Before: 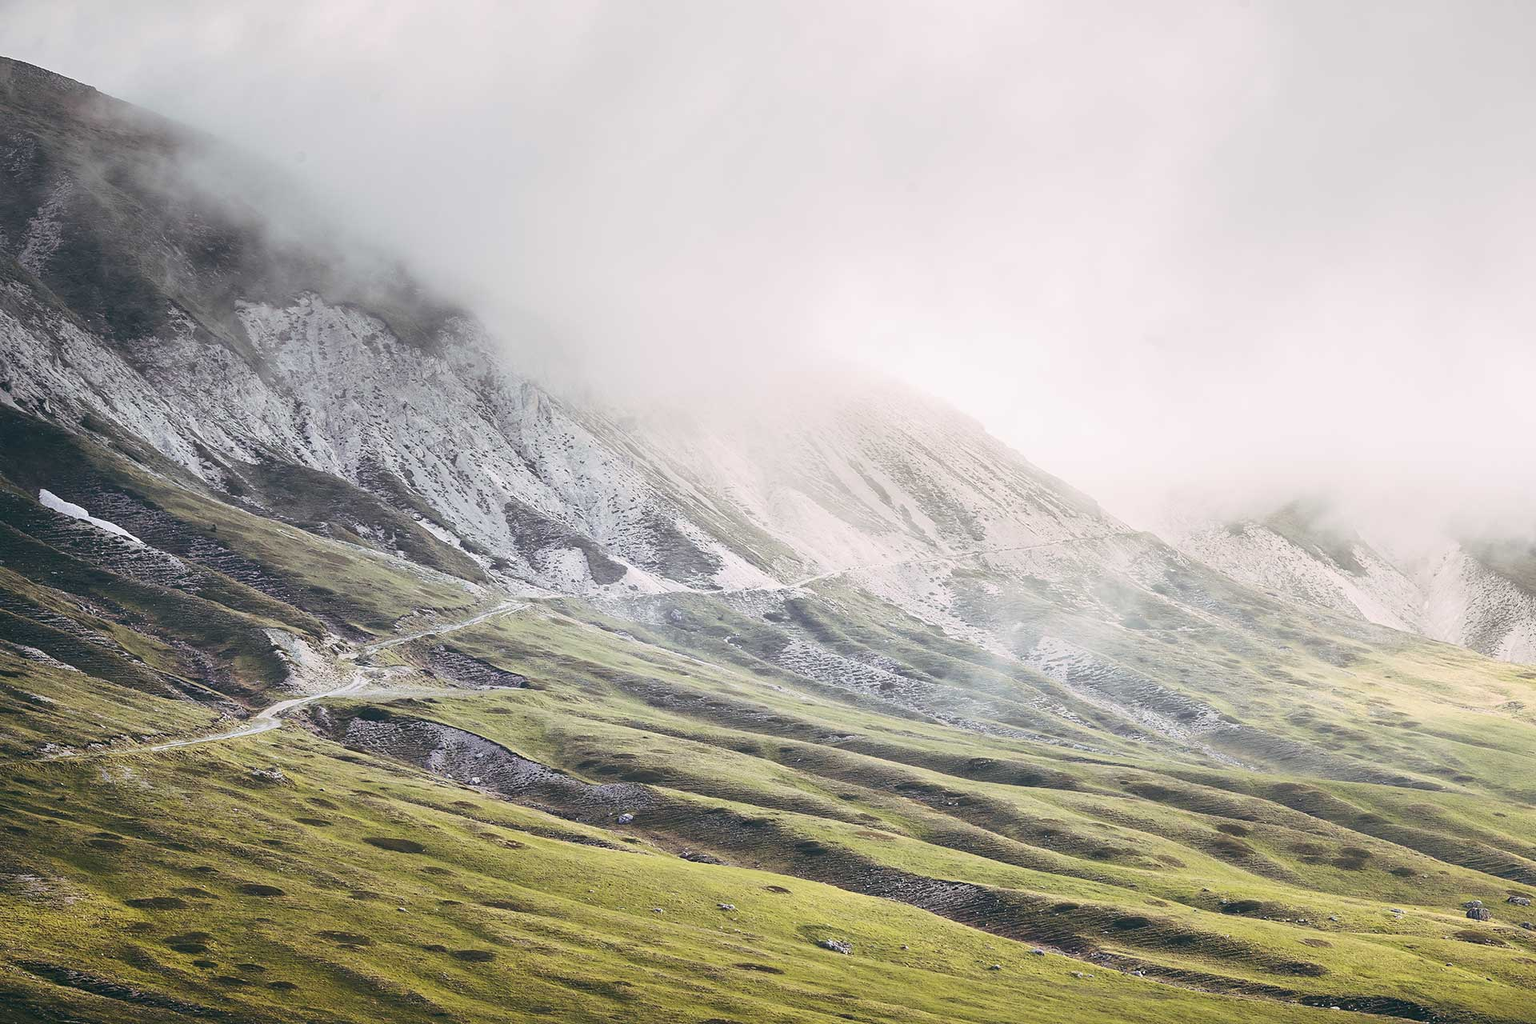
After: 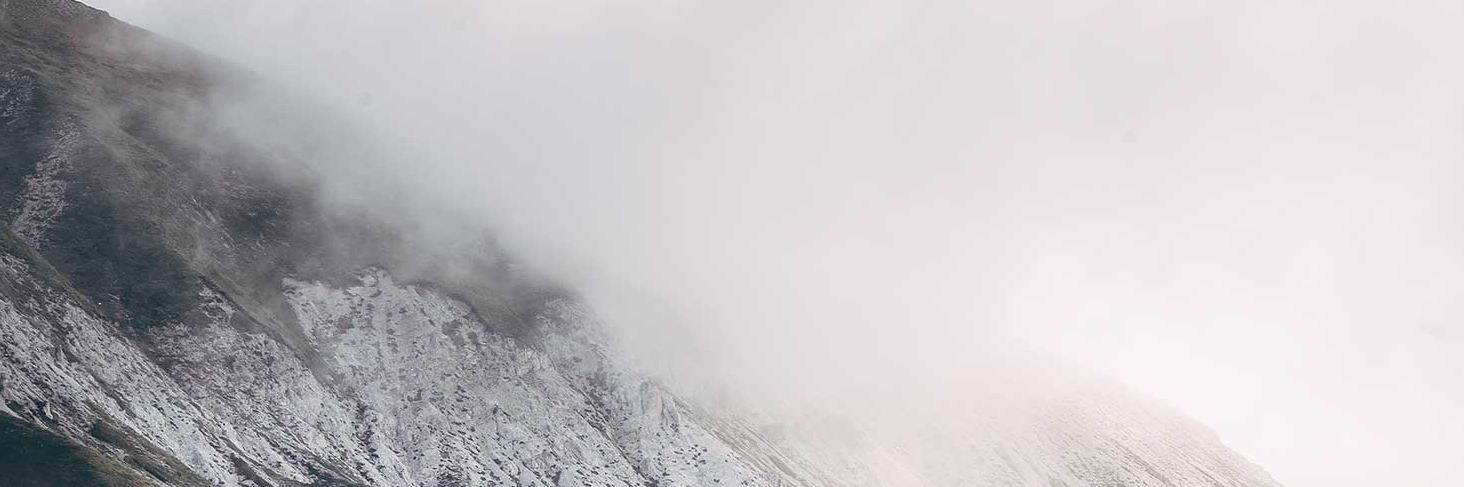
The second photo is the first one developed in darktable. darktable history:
color balance rgb: perceptual saturation grading › global saturation 20%, perceptual saturation grading › highlights -25%, perceptual saturation grading › shadows 25%
crop: left 0.579%, top 7.627%, right 23.167%, bottom 54.275%
